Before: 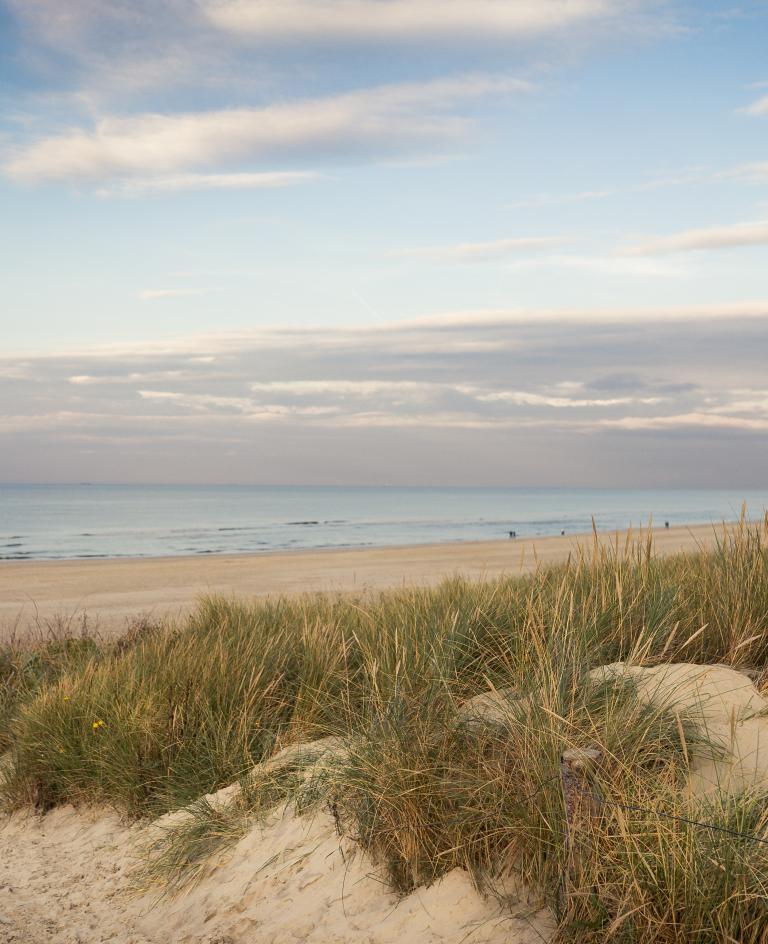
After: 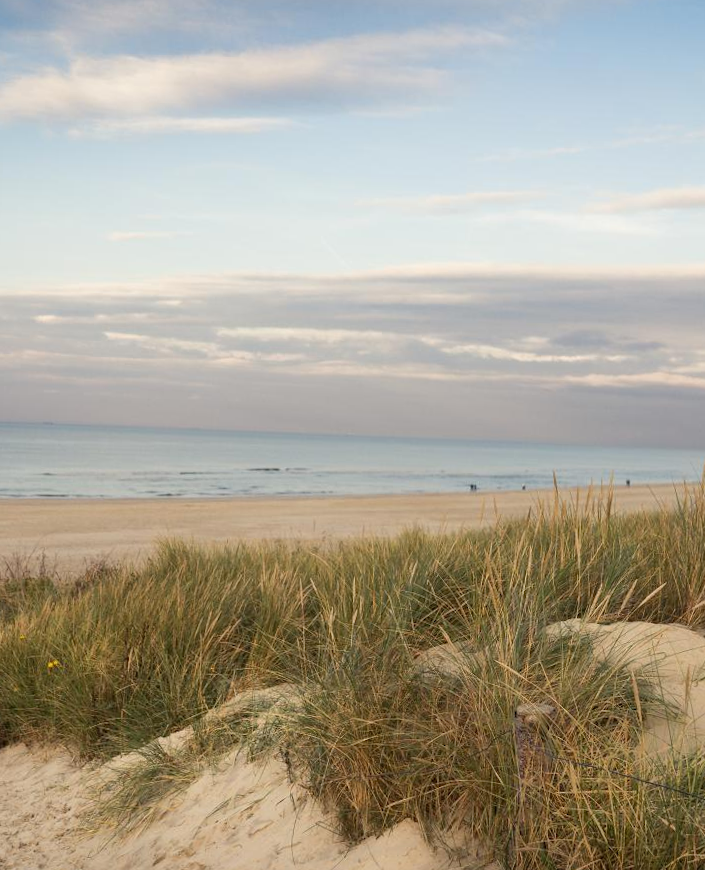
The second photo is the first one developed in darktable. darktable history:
crop and rotate: angle -1.84°, left 3.102%, top 3.68%, right 1.442%, bottom 0.478%
